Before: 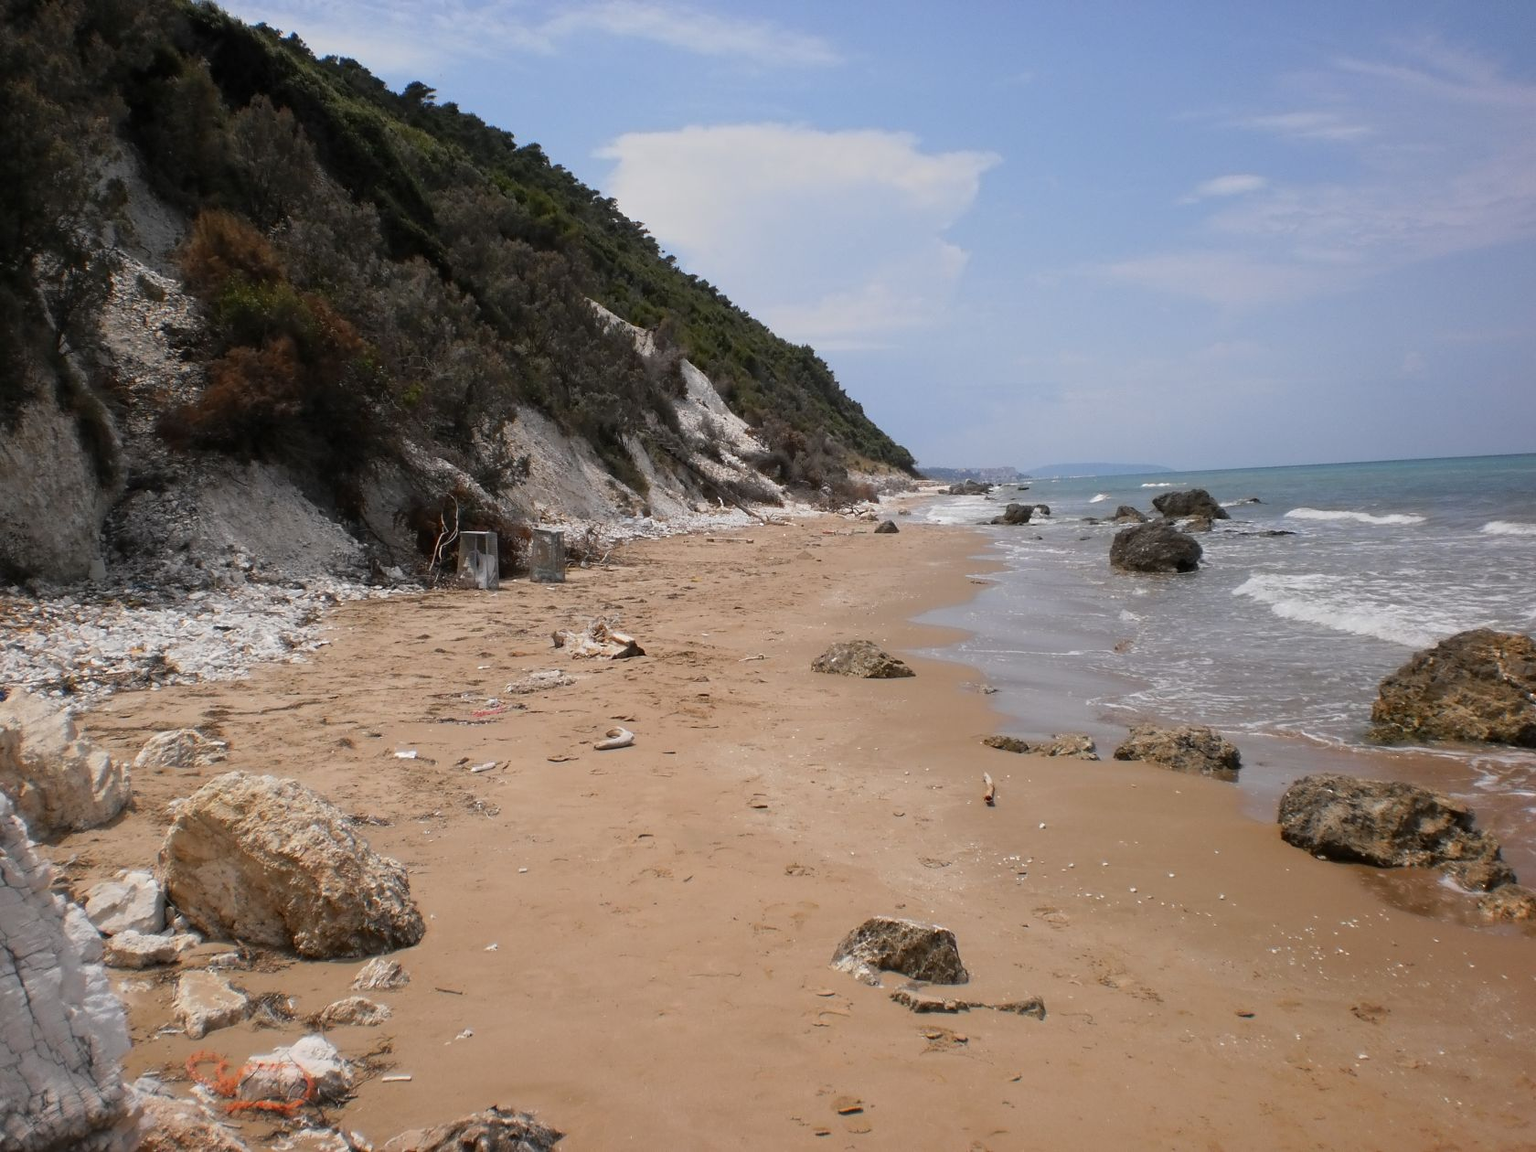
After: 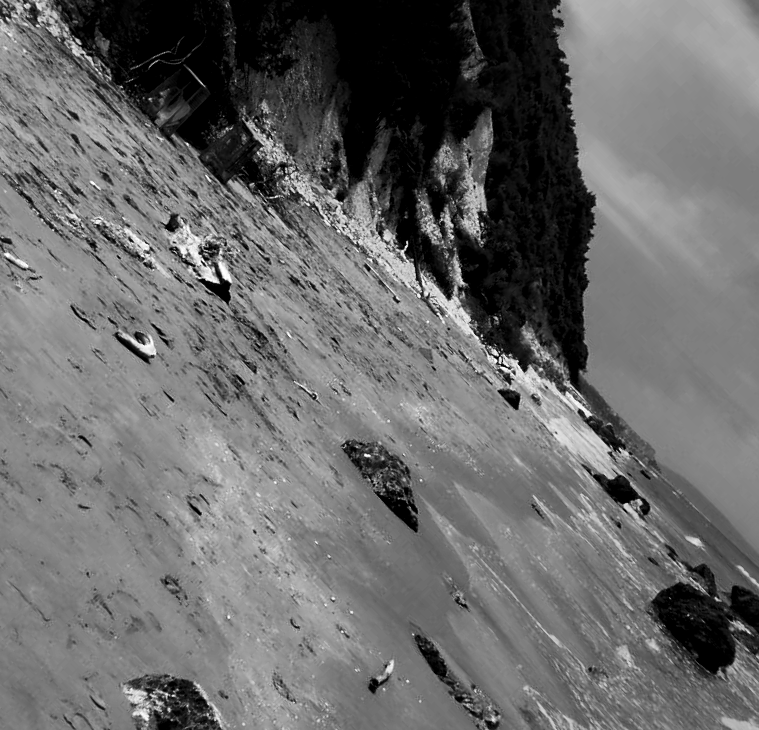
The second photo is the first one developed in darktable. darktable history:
color correction: highlights a* -4.03, highlights b* -10.97
contrast brightness saturation: contrast 0.244, brightness -0.233, saturation 0.146
crop and rotate: angle -46.07°, top 16.766%, right 0.879%, bottom 11.65%
color zones: curves: ch0 [(0.002, 0.593) (0.143, 0.417) (0.285, 0.541) (0.455, 0.289) (0.608, 0.327) (0.727, 0.283) (0.869, 0.571) (1, 0.603)]; ch1 [(0, 0) (0.143, 0) (0.286, 0) (0.429, 0) (0.571, 0) (0.714, 0) (0.857, 0)], mix 33.78%
shadows and highlights: shadows -87.06, highlights -35.97, soften with gaussian
local contrast: mode bilateral grid, contrast 69, coarseness 75, detail 180%, midtone range 0.2
